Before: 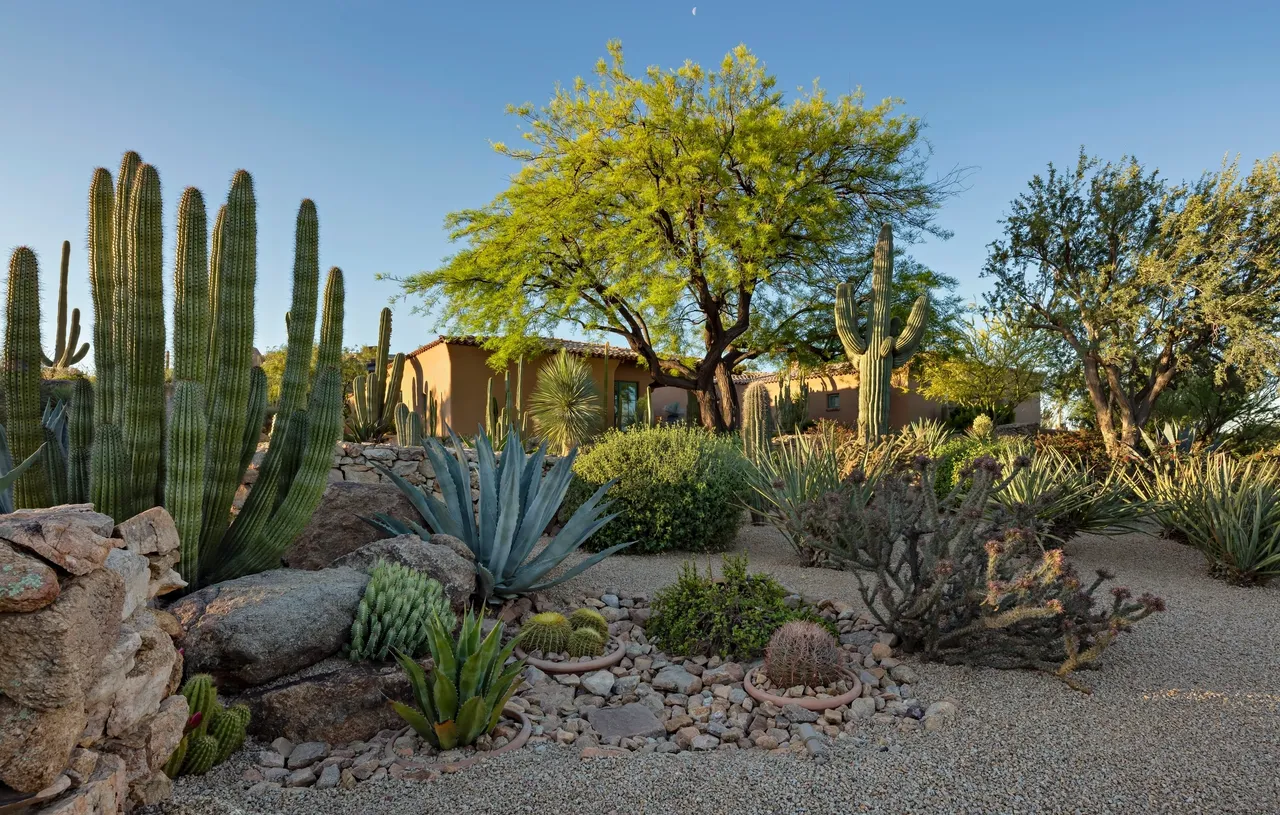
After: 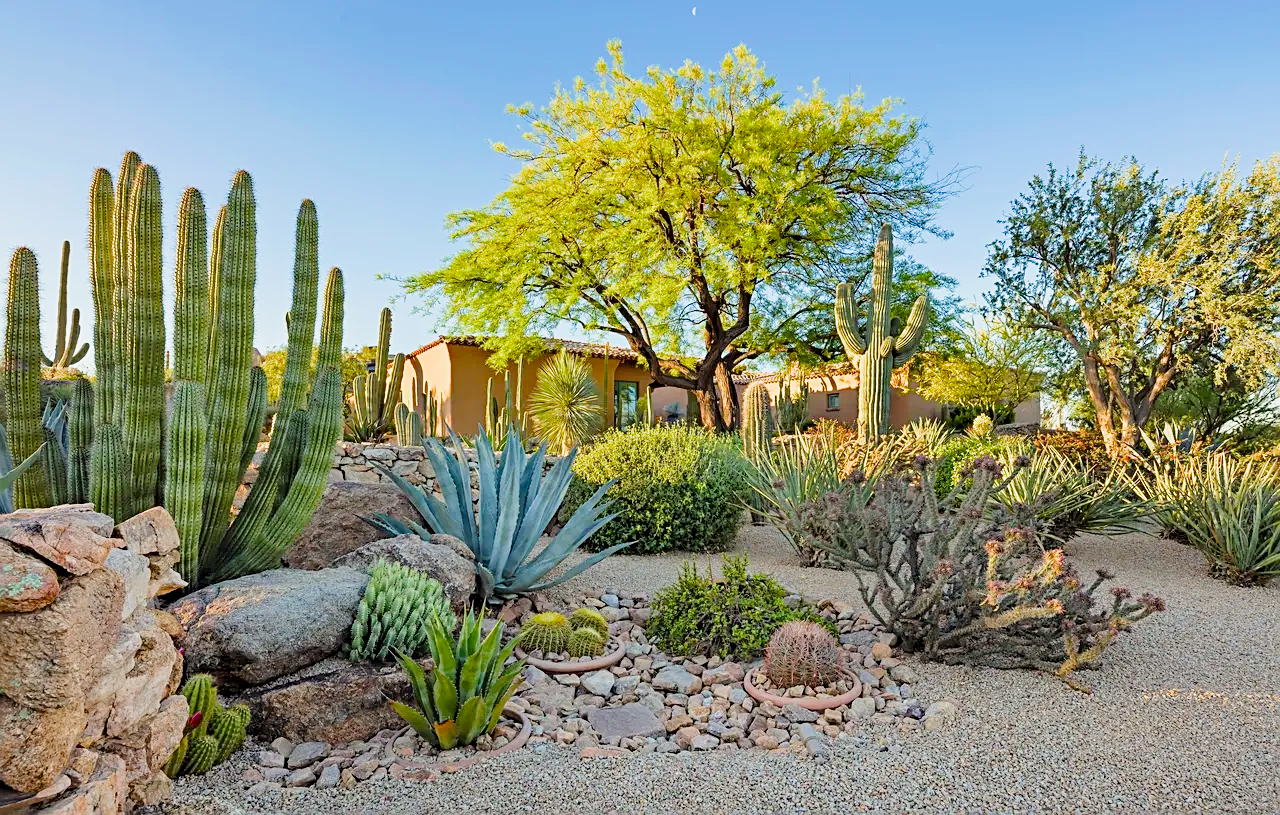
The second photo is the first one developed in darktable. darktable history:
filmic rgb: black relative exposure -8.79 EV, white relative exposure 4.98 EV, threshold 6 EV, target black luminance 0%, hardness 3.77, latitude 66.34%, contrast 0.822, highlights saturation mix 10%, shadows ↔ highlights balance 20%, add noise in highlights 0.1, color science v4 (2020), iterations of high-quality reconstruction 0, type of noise poissonian, enable highlight reconstruction true
exposure: exposure 1.5 EV, compensate highlight preservation false
sharpen: on, module defaults
